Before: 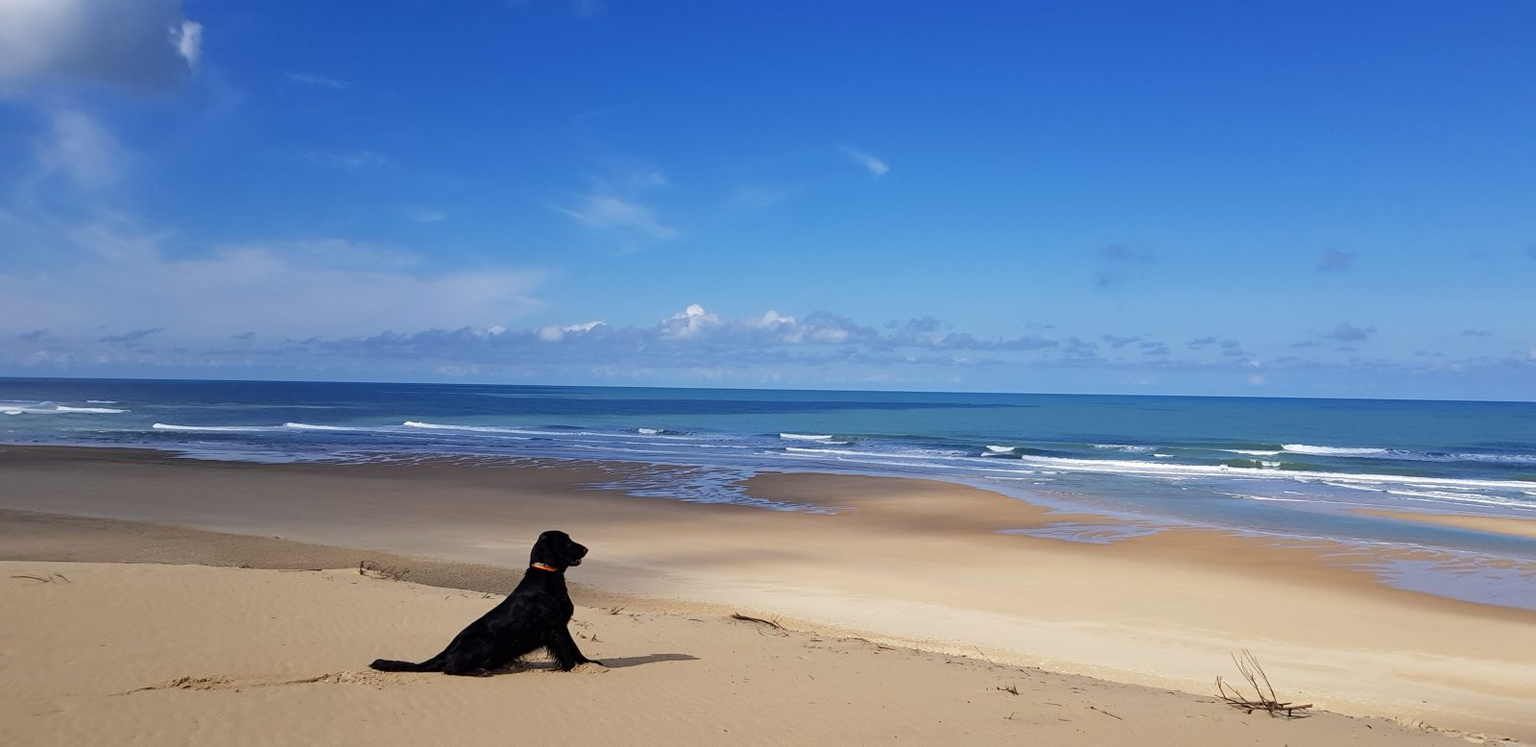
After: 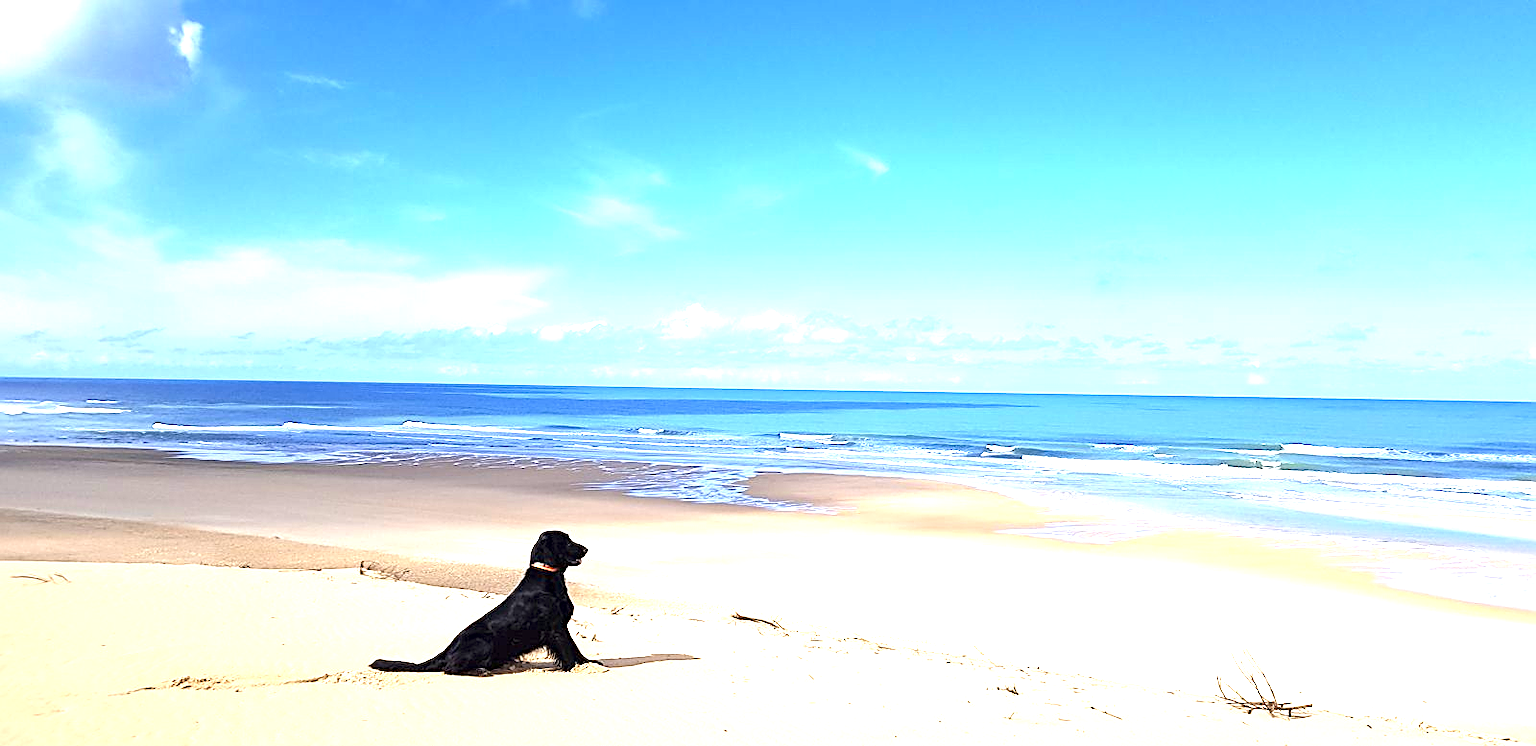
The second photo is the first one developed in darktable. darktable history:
sharpen: amount 0.54
exposure: exposure 2.034 EV, compensate highlight preservation false
